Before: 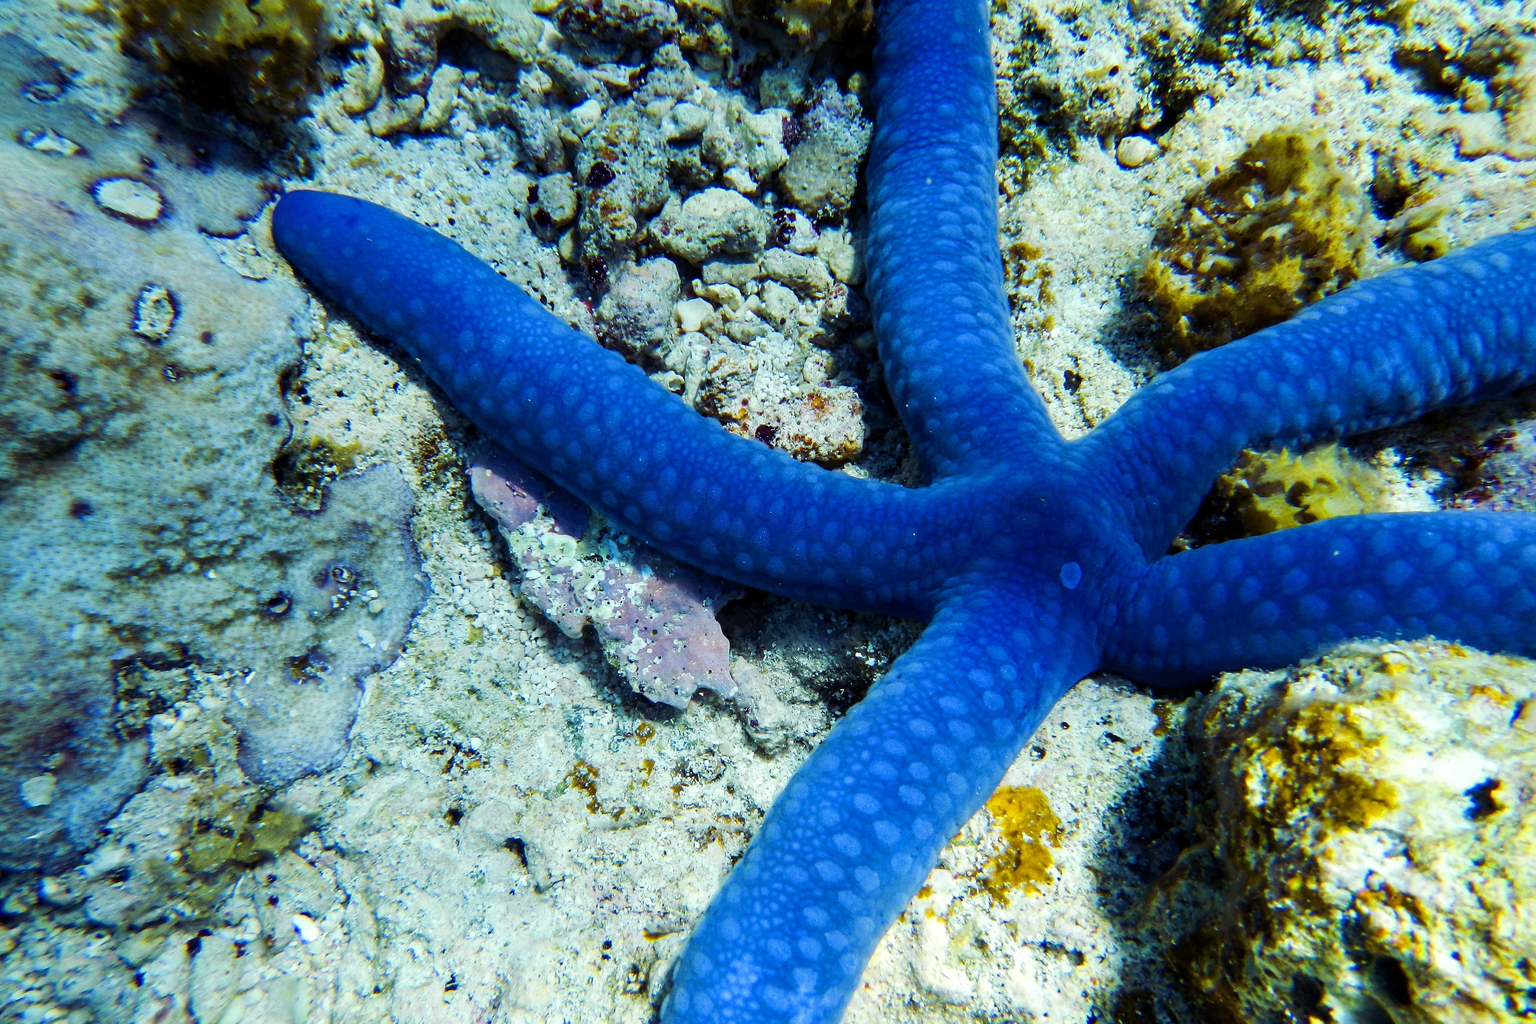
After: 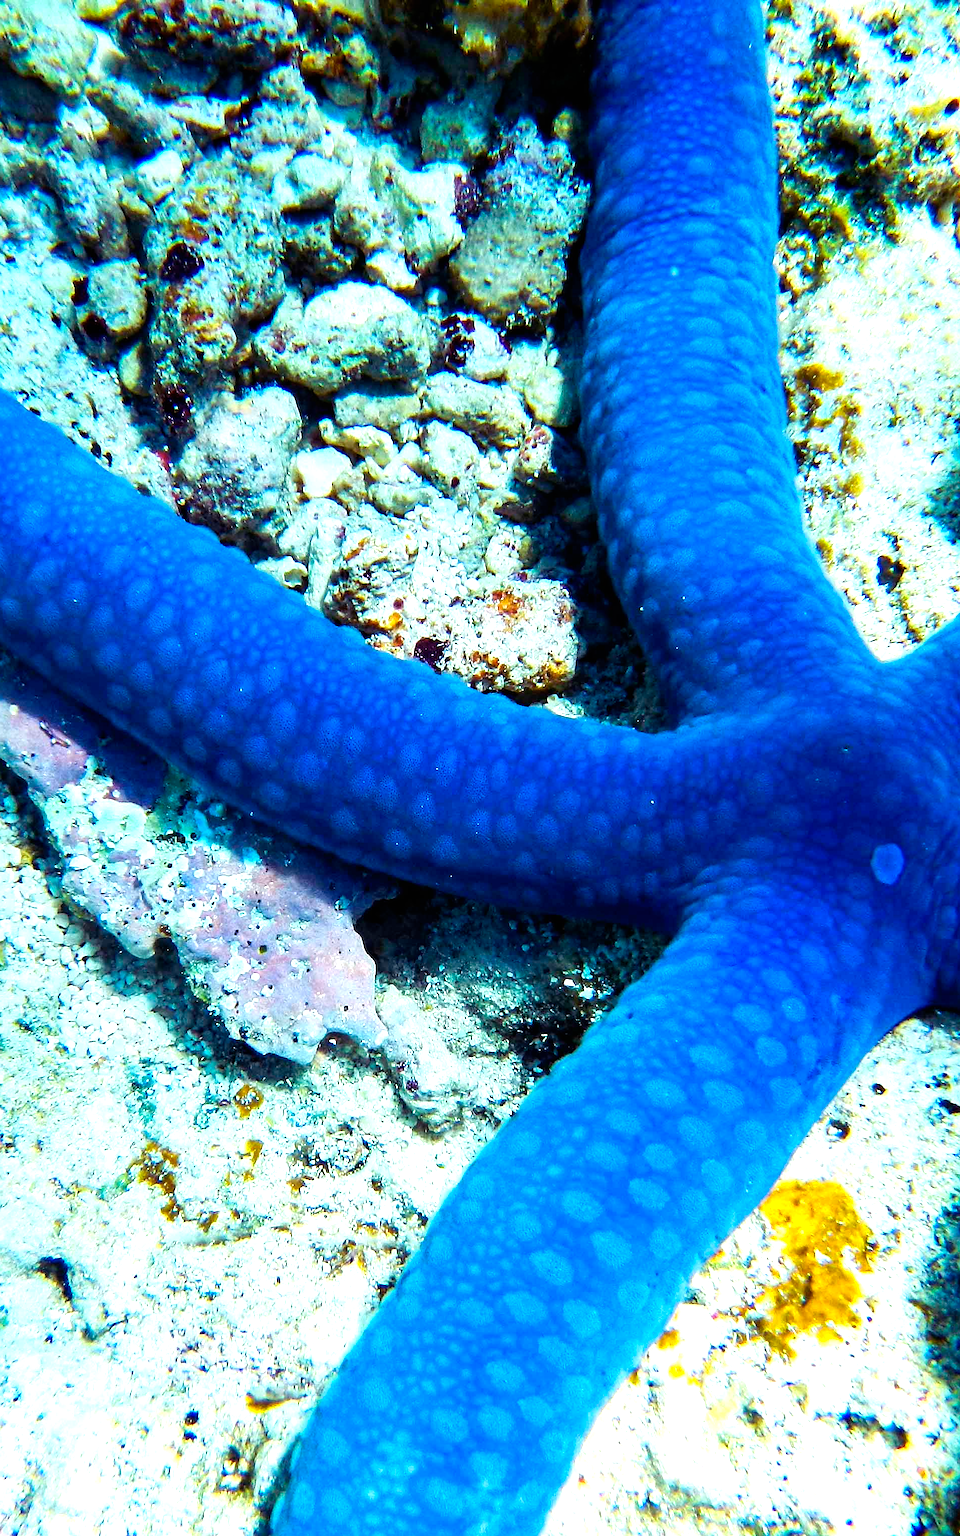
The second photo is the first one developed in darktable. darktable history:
crop: left 31.229%, right 27.105%
exposure: black level correction 0, exposure 0.877 EV, compensate exposure bias true, compensate highlight preservation false
sharpen: amount 0.2
